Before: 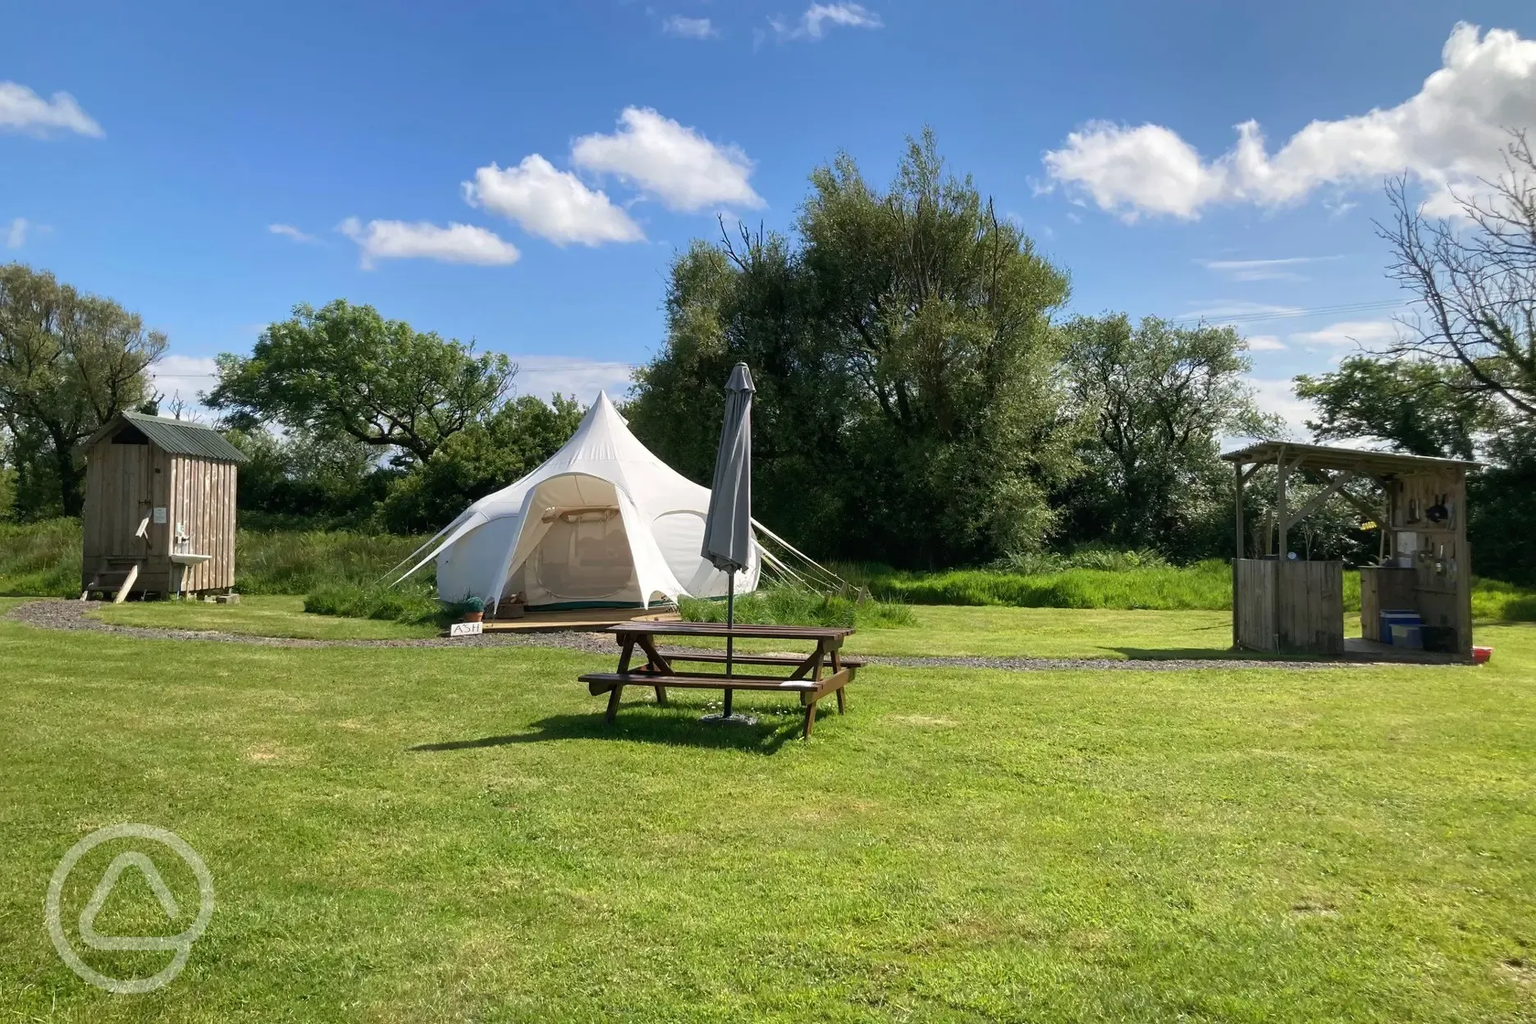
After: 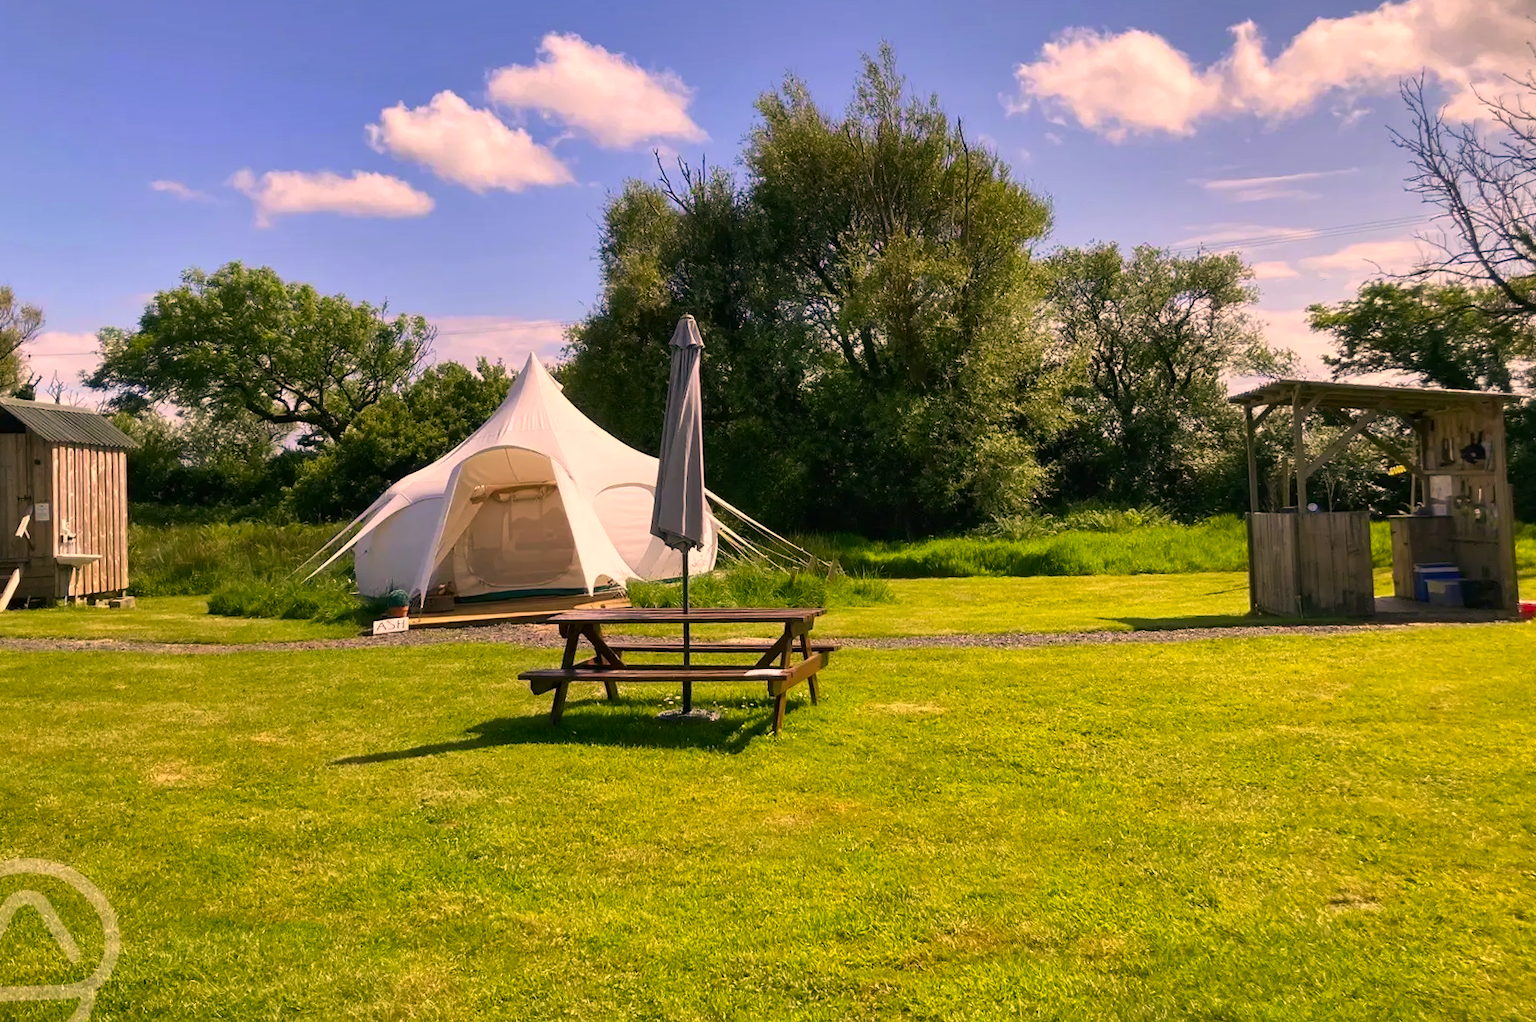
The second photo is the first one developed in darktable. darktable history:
crop and rotate: angle 2.26°, left 5.585%, top 5.71%
contrast brightness saturation: contrast 0.086, saturation 0.279
color correction: highlights a* 21.14, highlights b* 19.59
shadows and highlights: shadows 52.62, highlights color adjustment 56.7%, soften with gaussian
